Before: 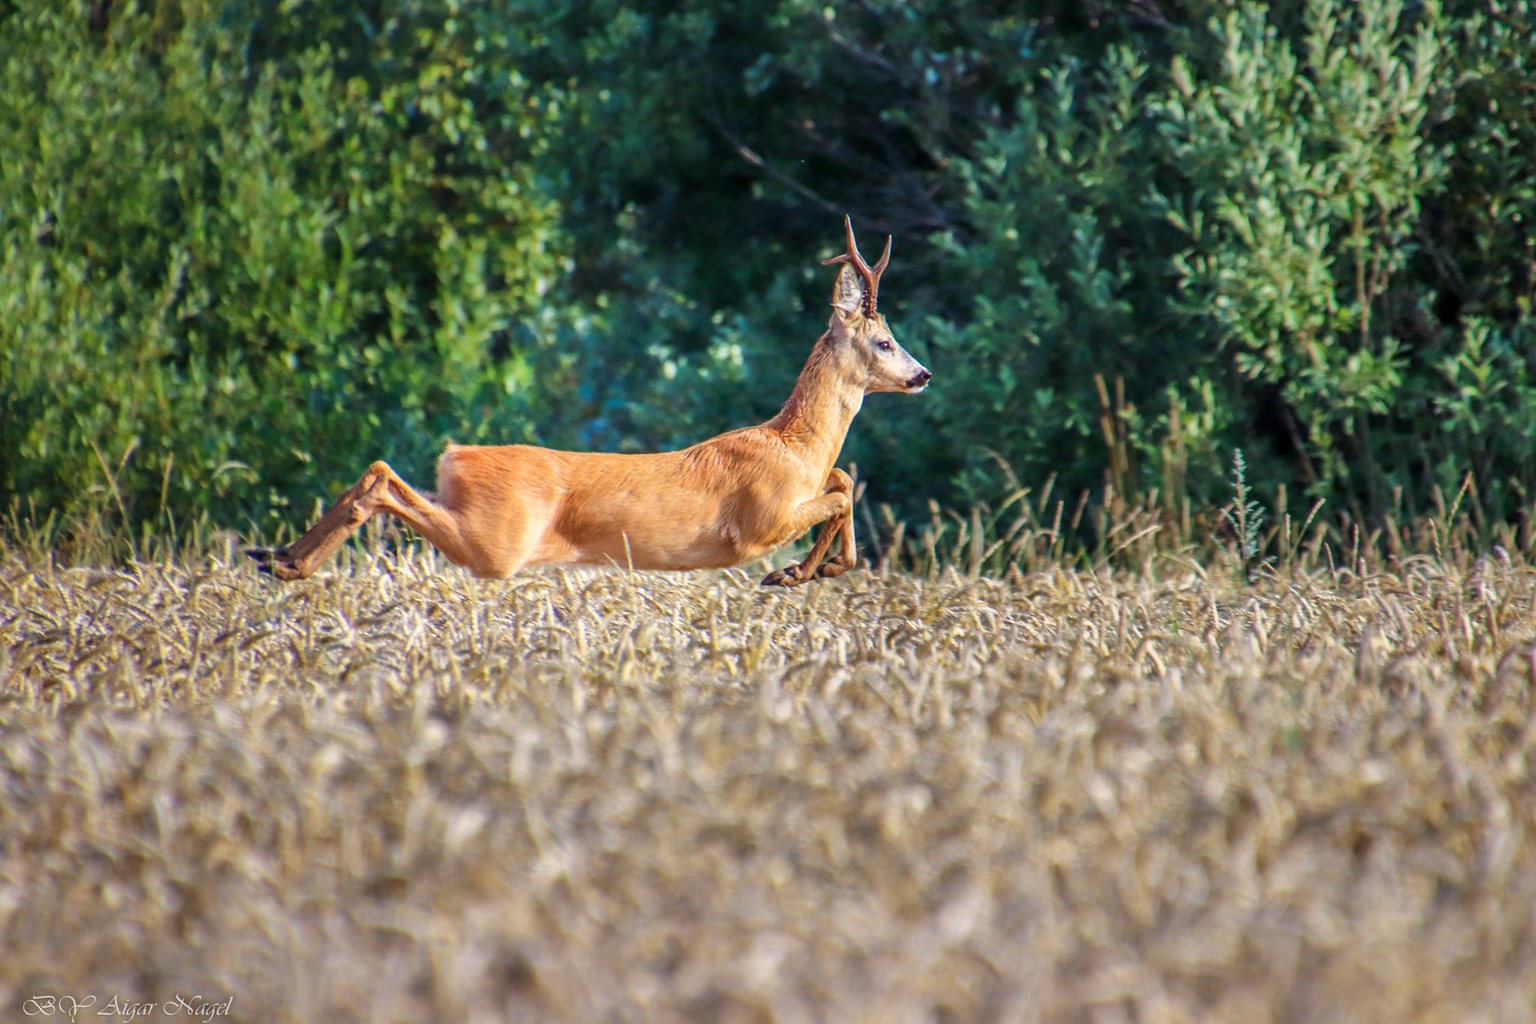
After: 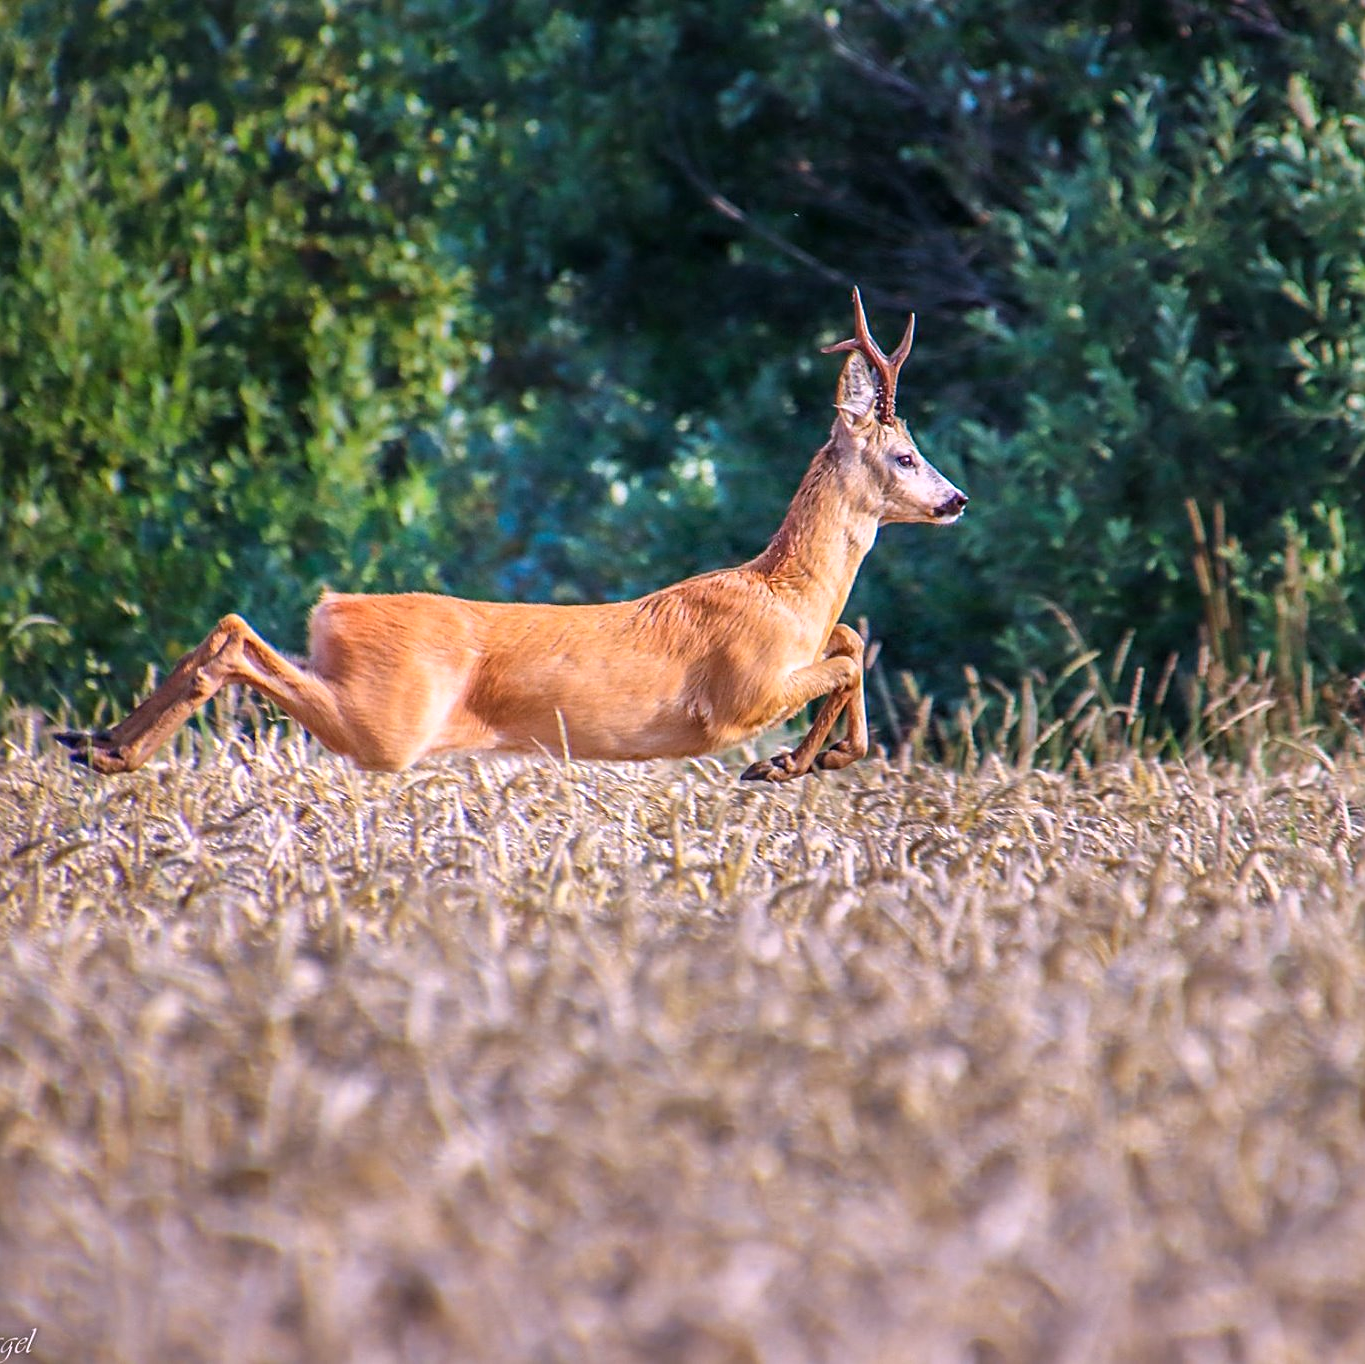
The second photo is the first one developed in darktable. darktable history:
crop and rotate: left 13.409%, right 19.924%
sharpen: on, module defaults
white balance: red 1.066, blue 1.119
